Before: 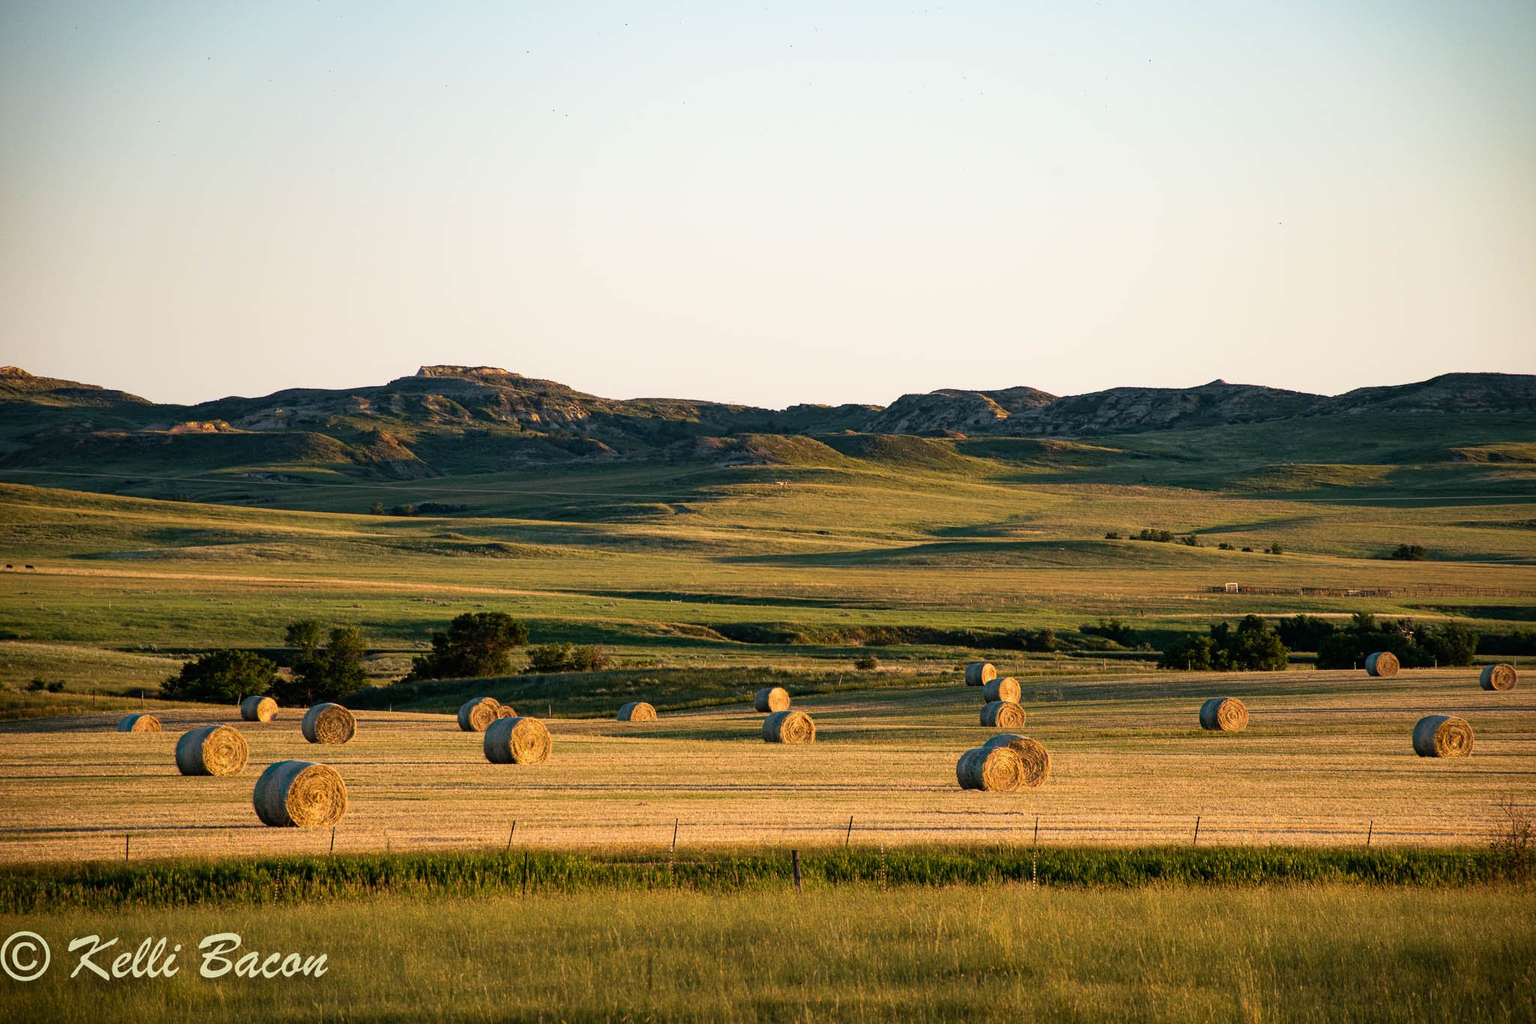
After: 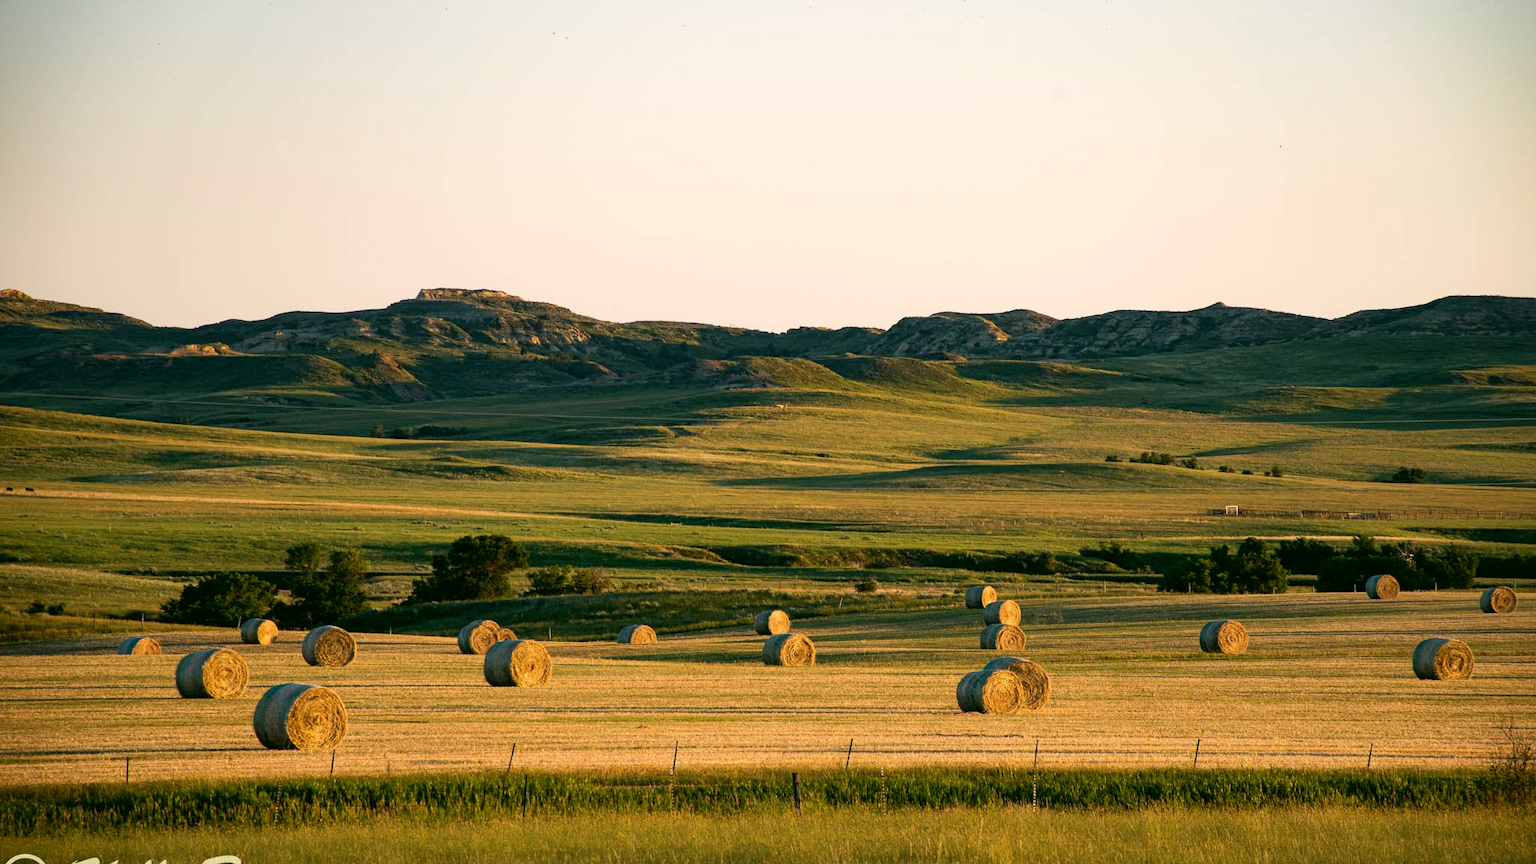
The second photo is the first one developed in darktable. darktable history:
crop: top 7.614%, bottom 7.889%
color correction: highlights a* 3.98, highlights b* 4.95, shadows a* -7.14, shadows b* 4.95
